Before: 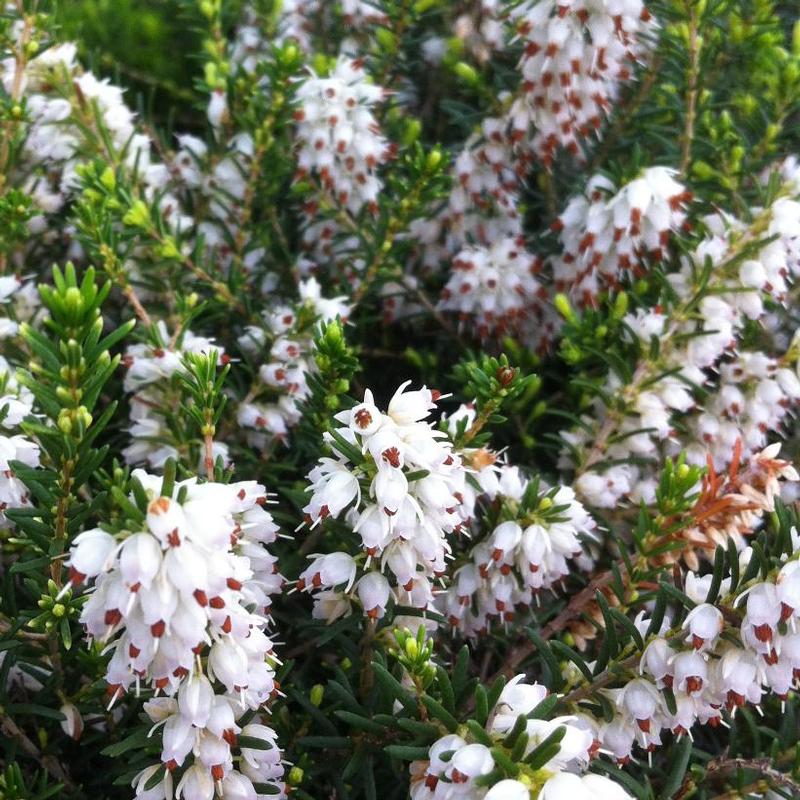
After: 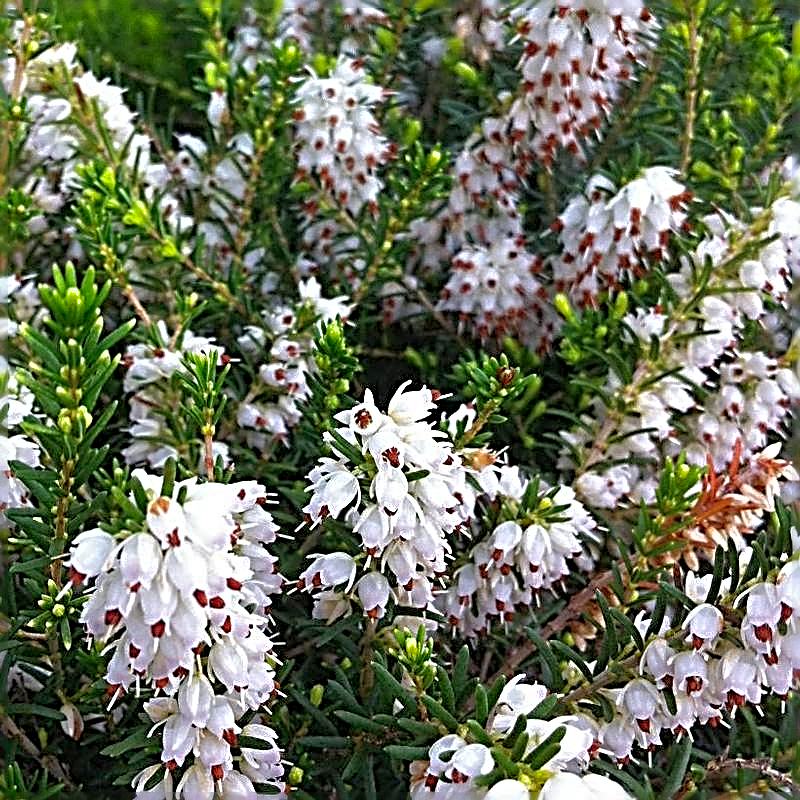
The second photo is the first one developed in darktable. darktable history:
shadows and highlights: on, module defaults
contrast brightness saturation: contrast 0.036, saturation 0.159
sharpen: radius 3.17, amount 1.745
